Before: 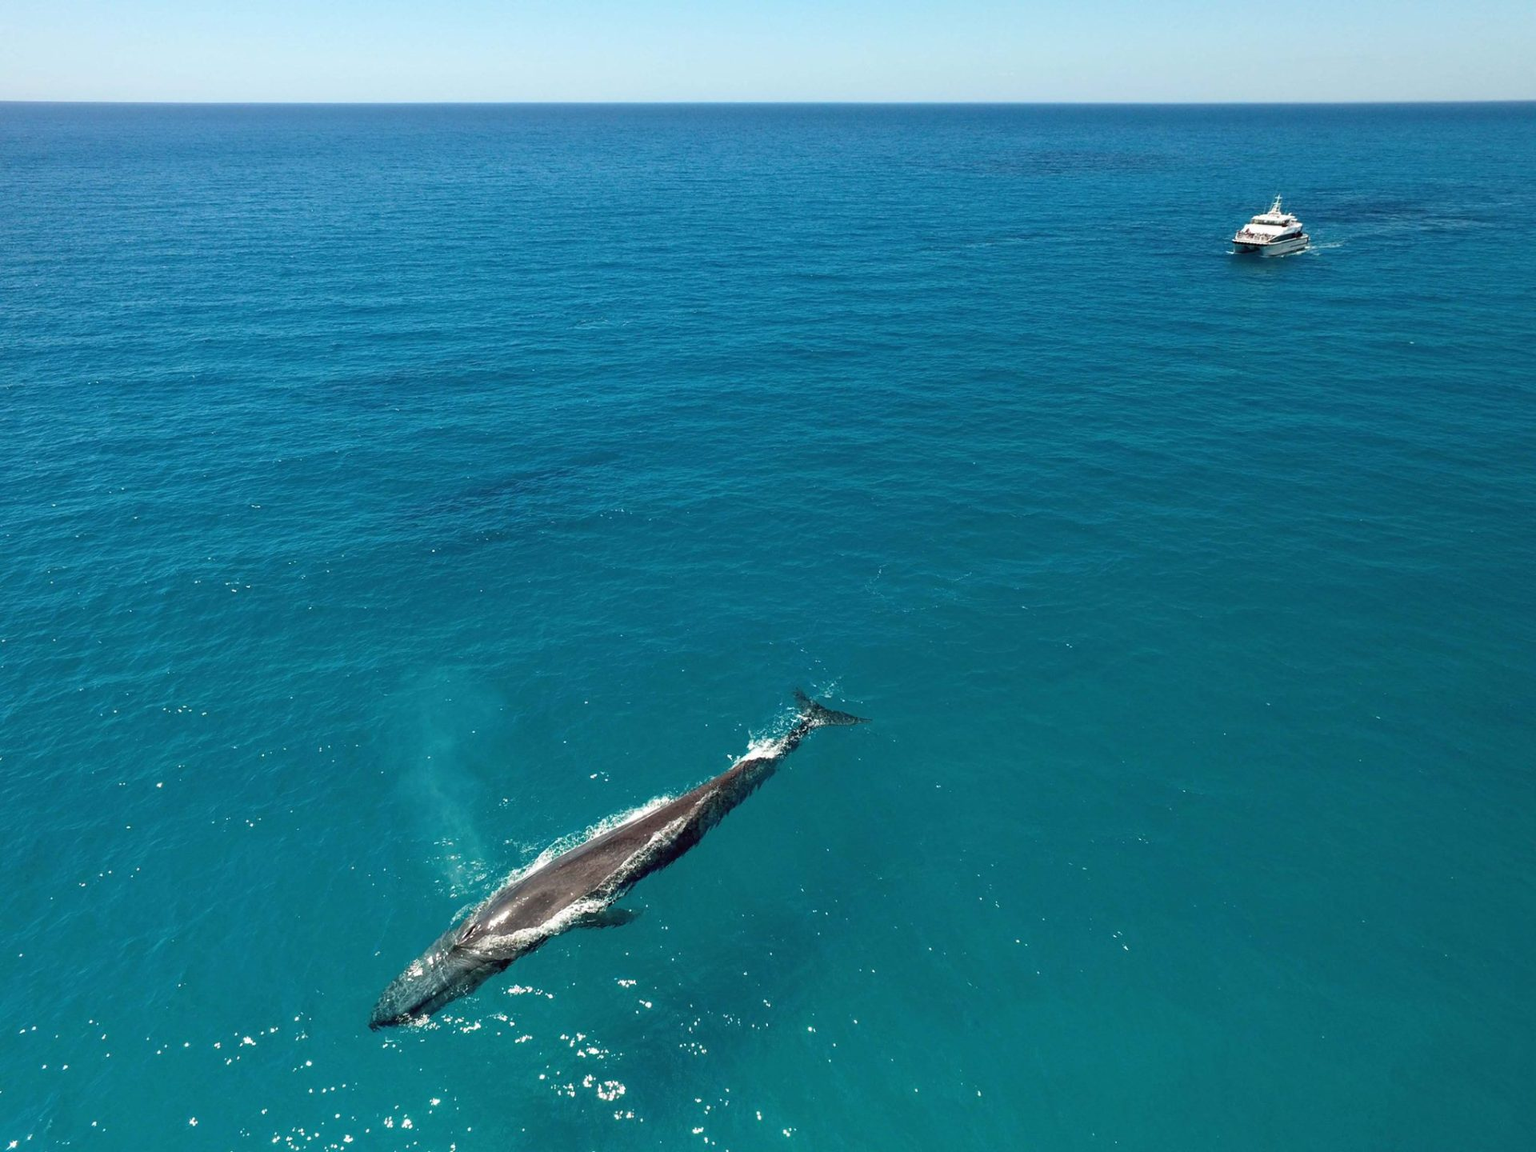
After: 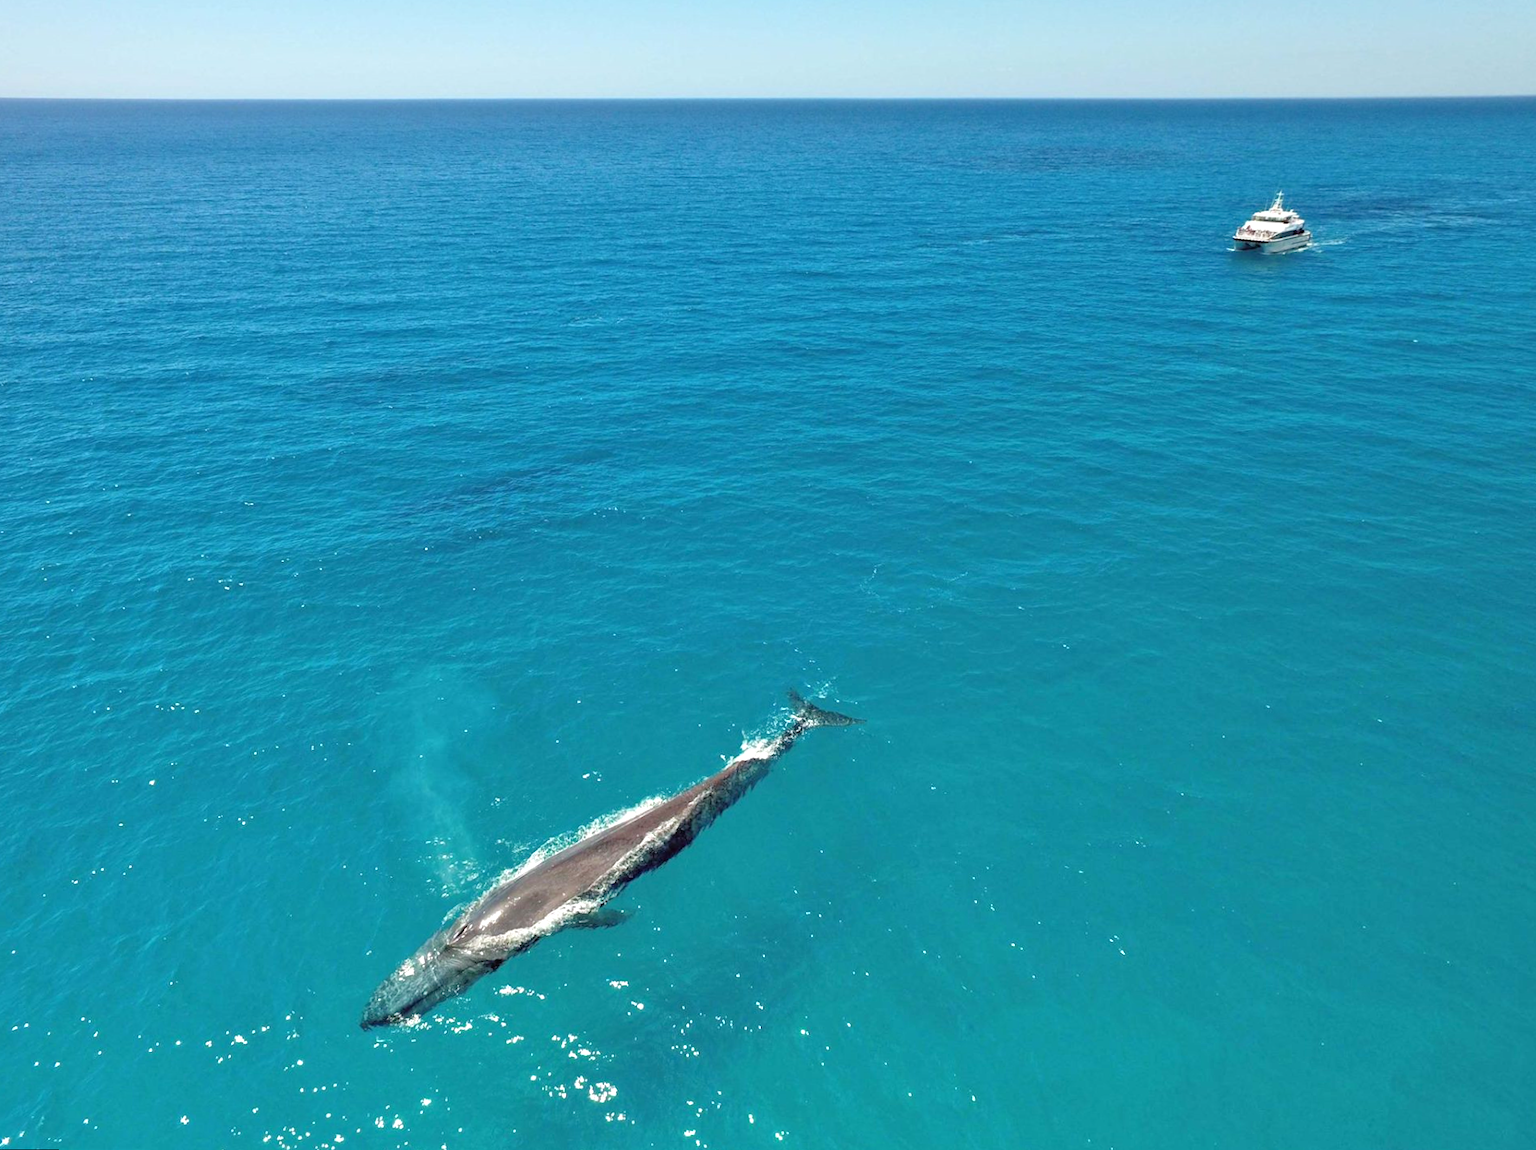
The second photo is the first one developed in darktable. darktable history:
tone equalizer: -7 EV 0.15 EV, -6 EV 0.6 EV, -5 EV 1.15 EV, -4 EV 1.33 EV, -3 EV 1.15 EV, -2 EV 0.6 EV, -1 EV 0.15 EV, mask exposure compensation -0.5 EV
rotate and perspective: rotation 0.192°, lens shift (horizontal) -0.015, crop left 0.005, crop right 0.996, crop top 0.006, crop bottom 0.99
